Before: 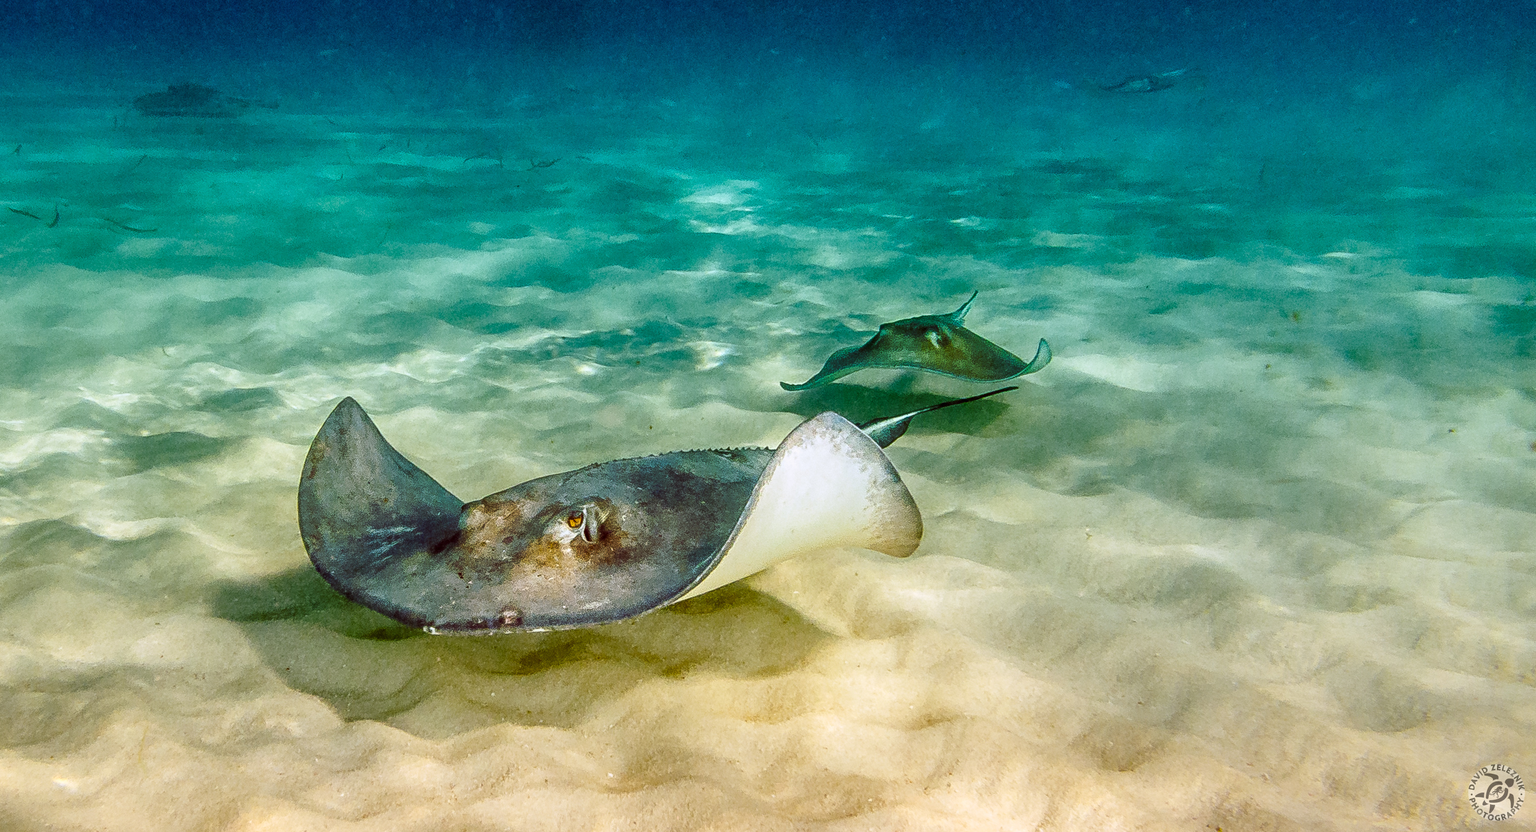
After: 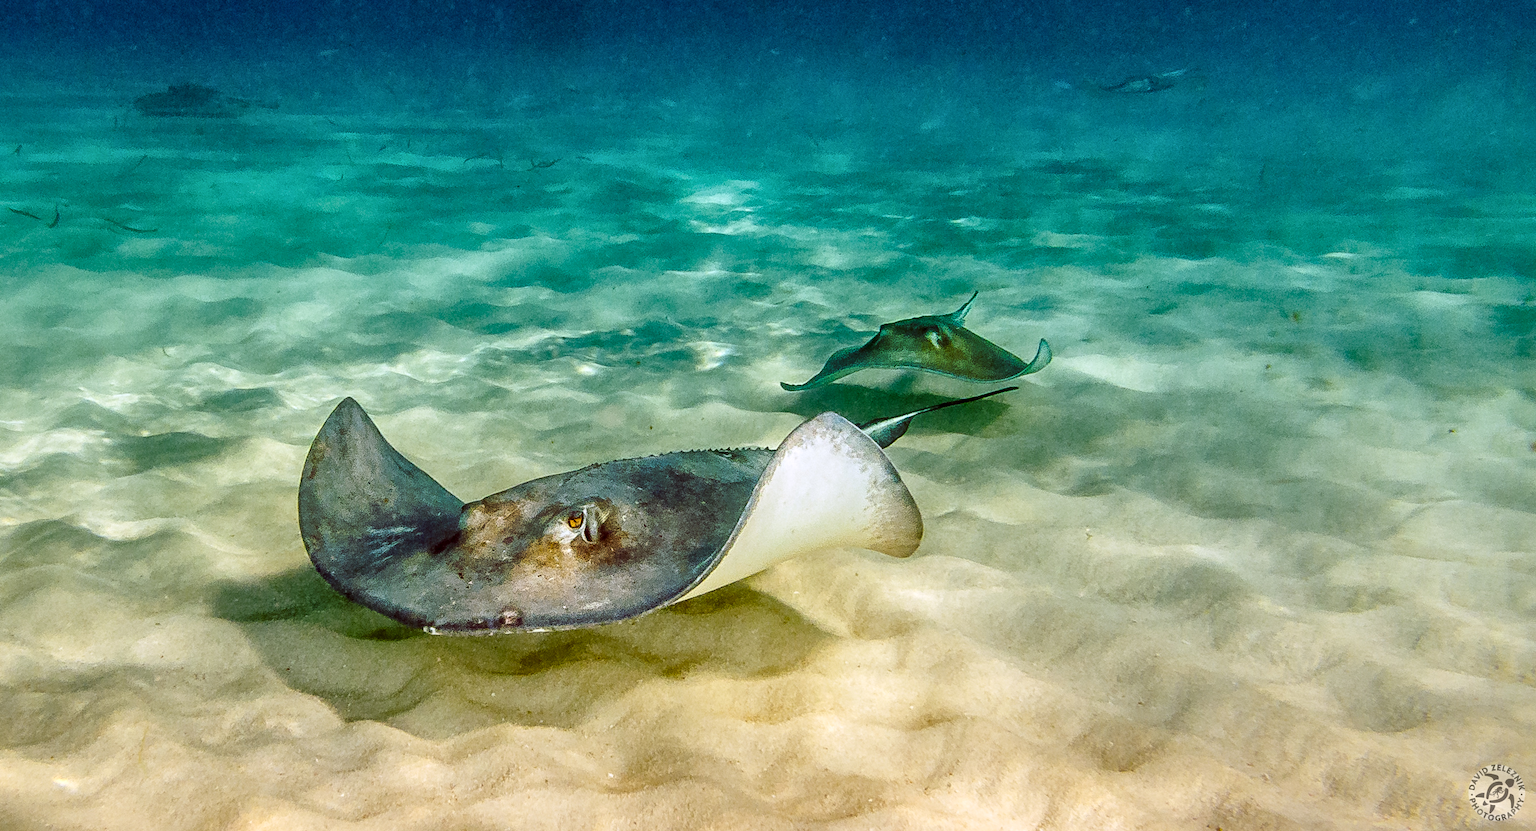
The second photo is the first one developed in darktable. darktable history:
tone equalizer: edges refinement/feathering 500, mask exposure compensation -1.57 EV, preserve details no
local contrast: mode bilateral grid, contrast 20, coarseness 49, detail 120%, midtone range 0.2
